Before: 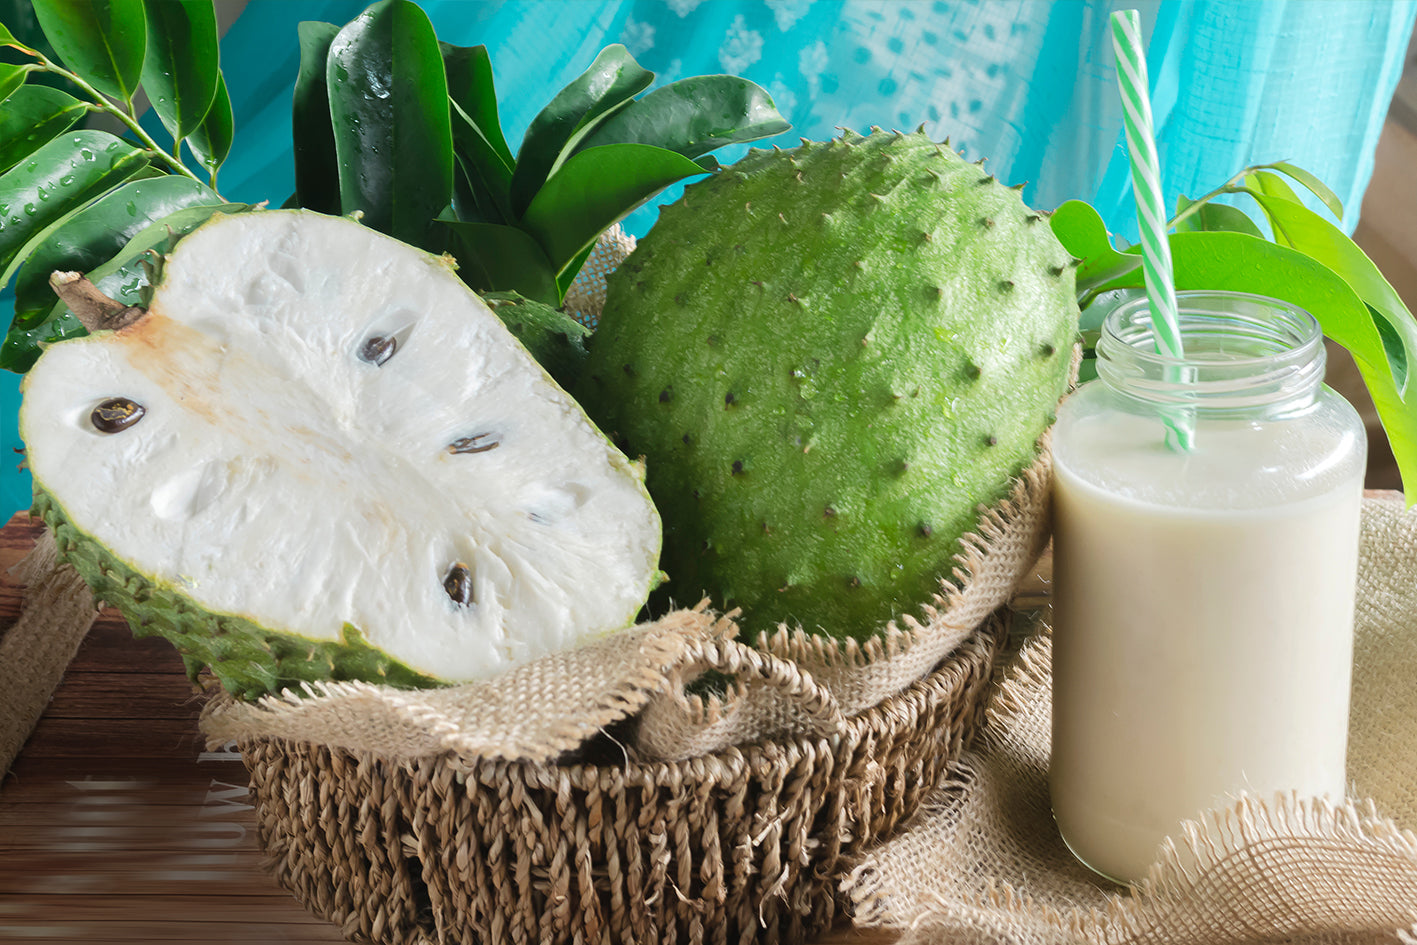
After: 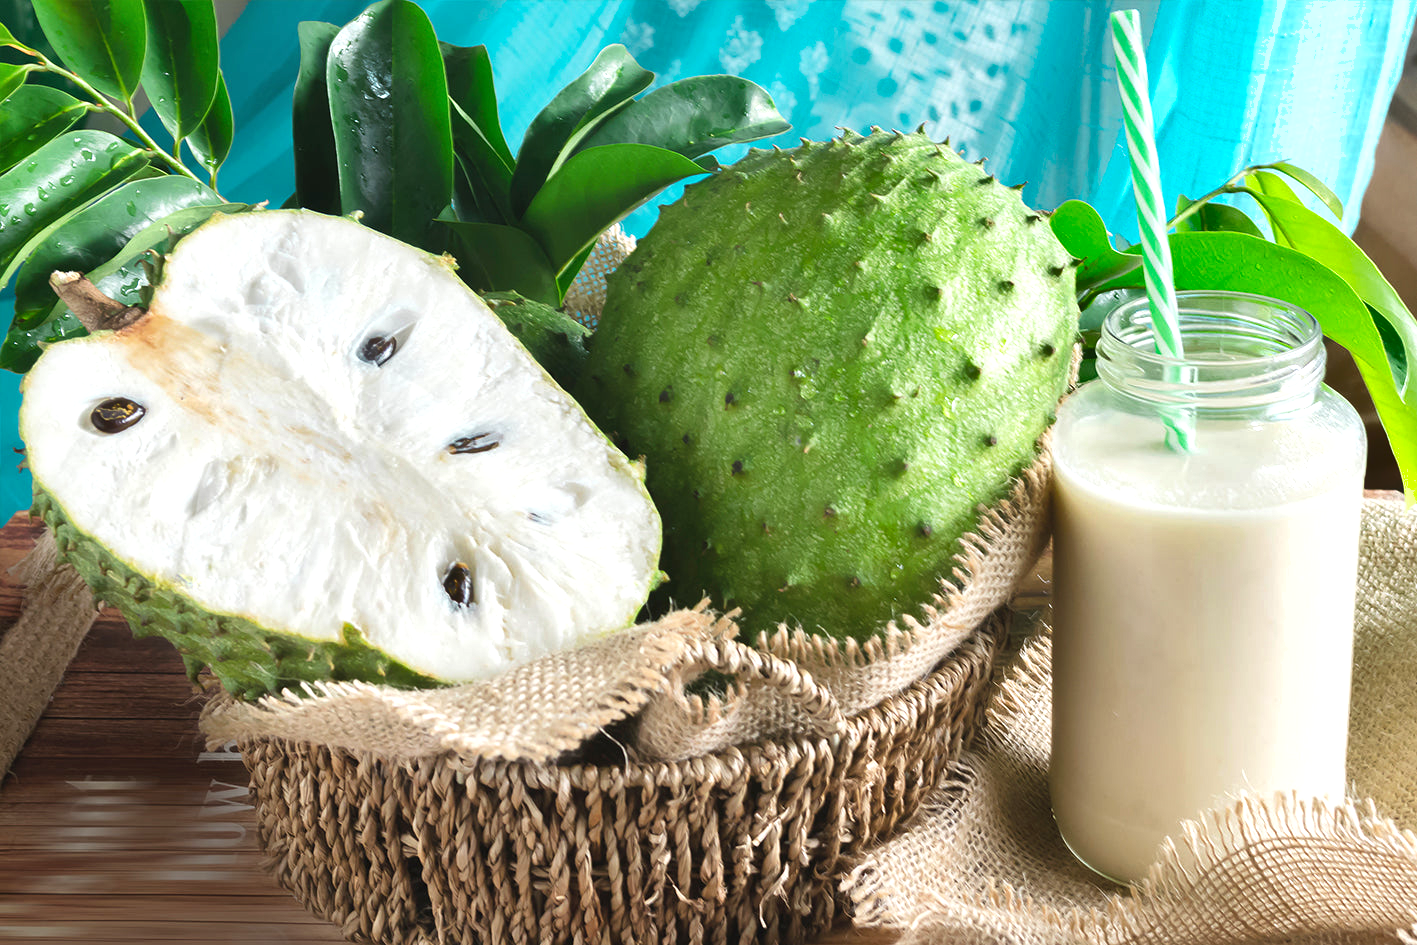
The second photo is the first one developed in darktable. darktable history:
shadows and highlights: soften with gaussian
exposure: black level correction 0, exposure 0.5 EV, compensate highlight preservation false
